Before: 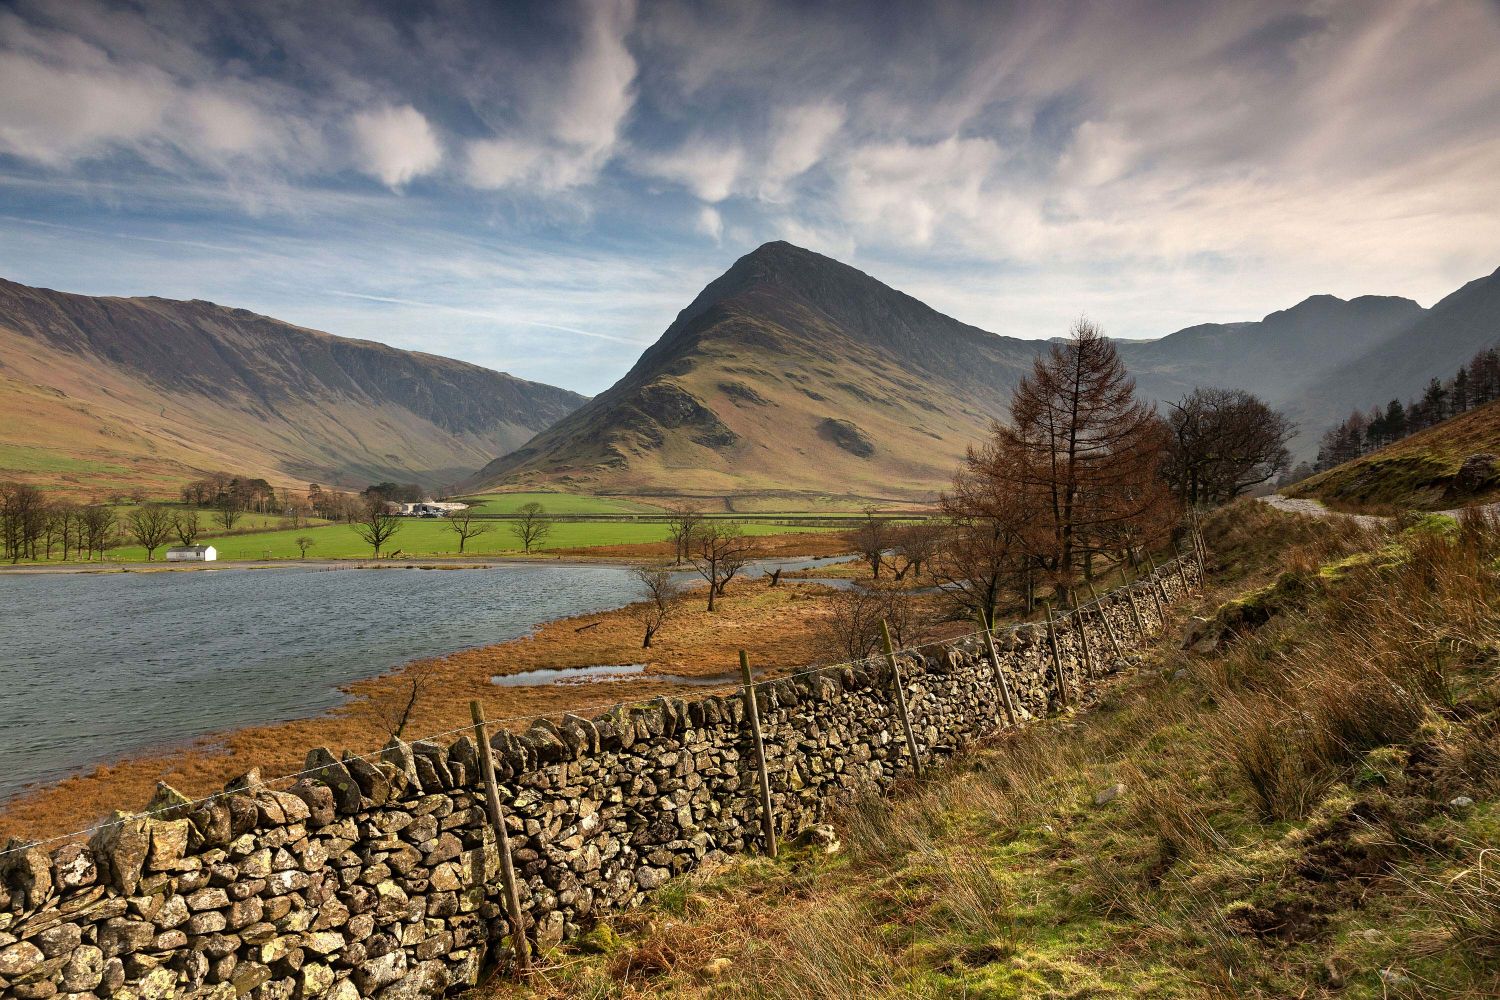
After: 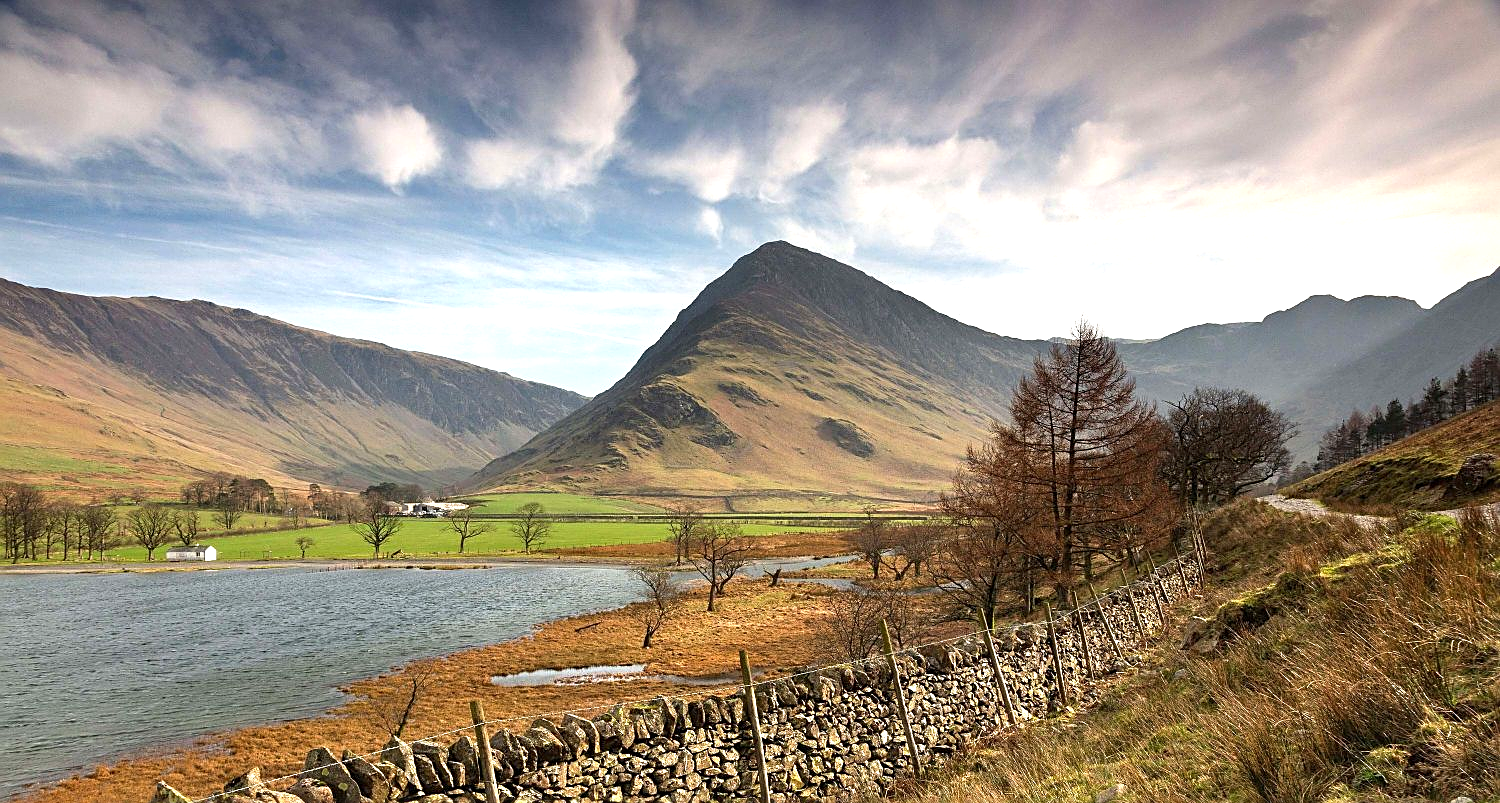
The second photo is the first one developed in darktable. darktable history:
crop: bottom 19.644%
sharpen: on, module defaults
exposure: black level correction 0, exposure 0.7 EV, compensate exposure bias true, compensate highlight preservation false
